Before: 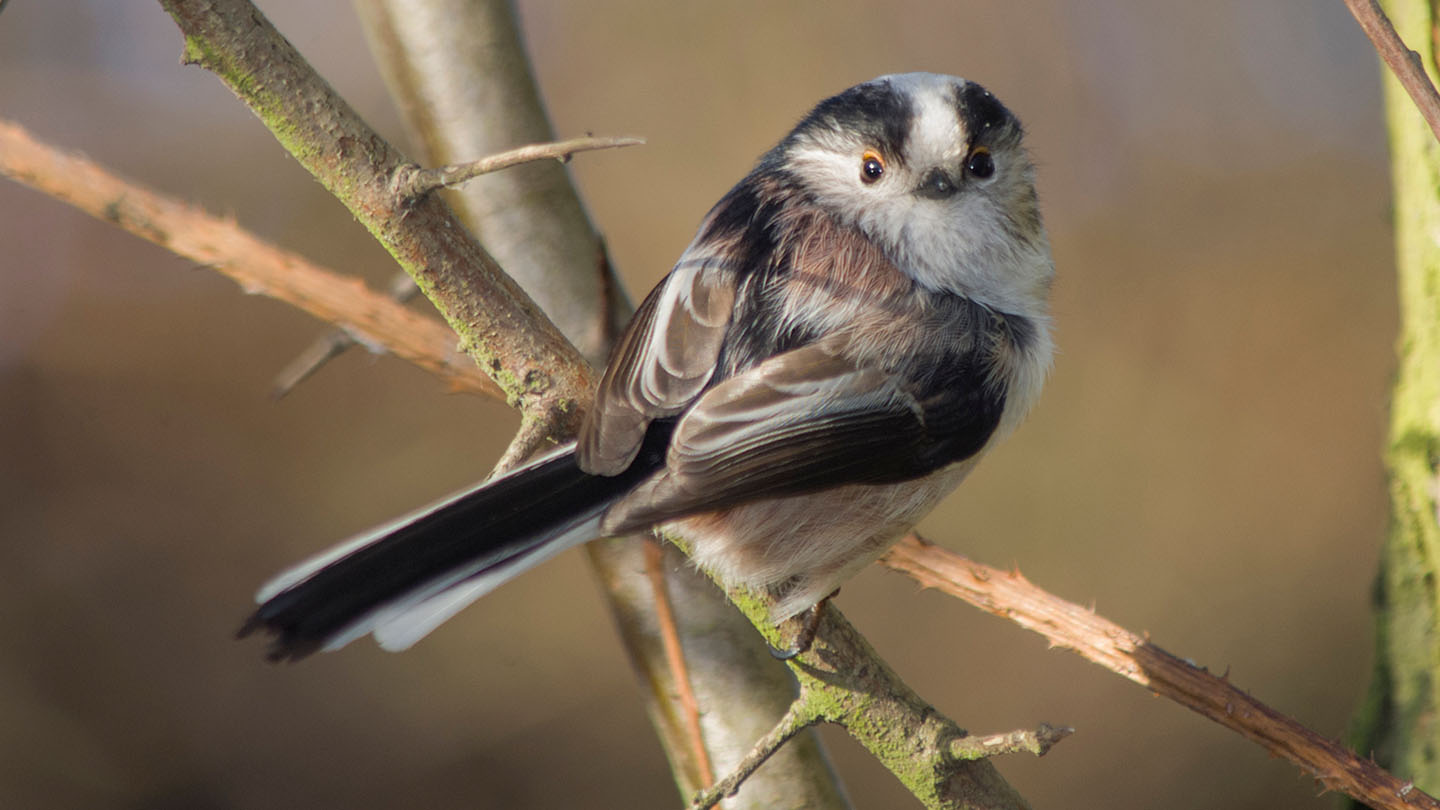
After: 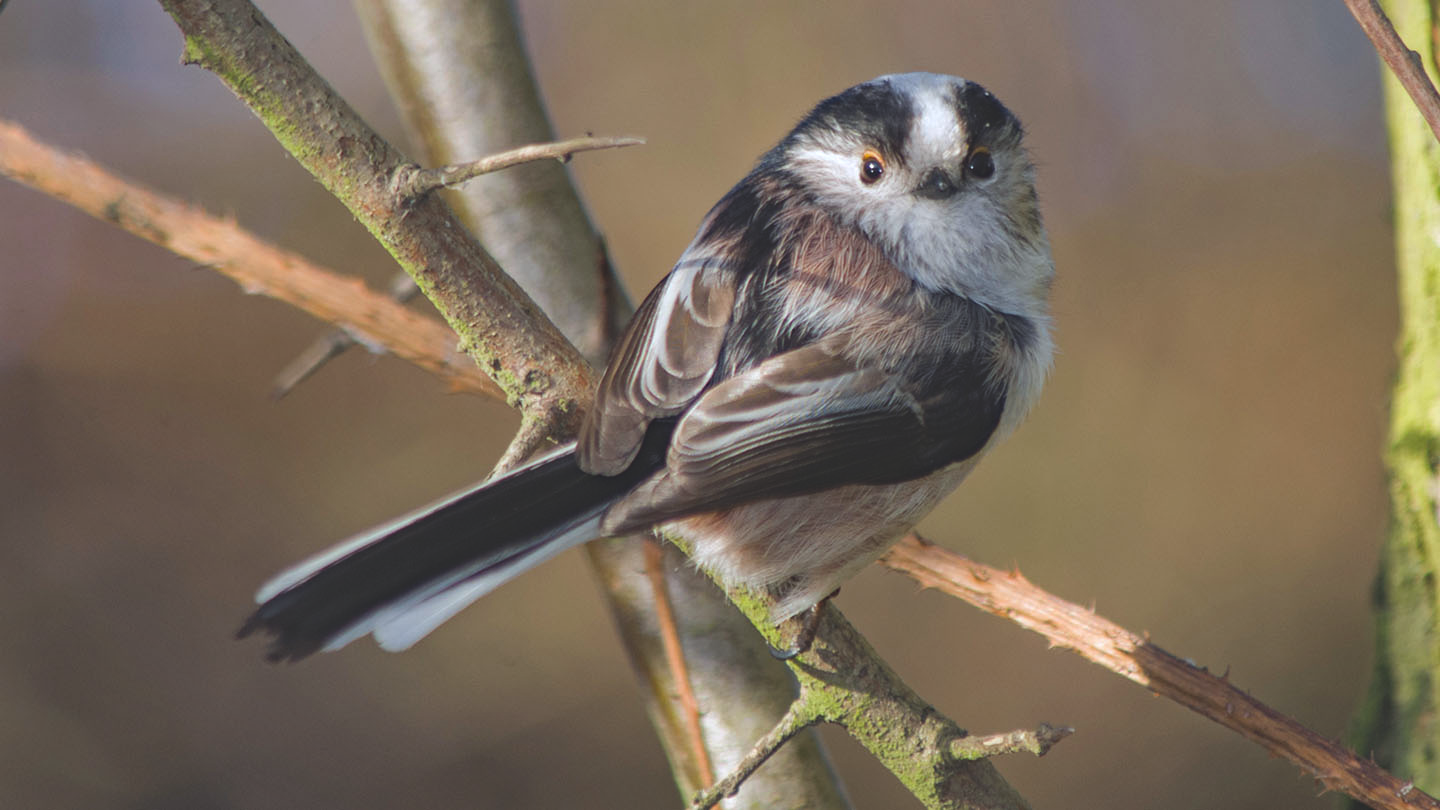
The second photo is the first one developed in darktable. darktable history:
shadows and highlights: soften with gaussian
exposure: black level correction -0.023, exposure -0.039 EV, compensate highlight preservation false
haze removal: strength 0.25, distance 0.25, compatibility mode true, adaptive false
white balance: red 0.976, blue 1.04
